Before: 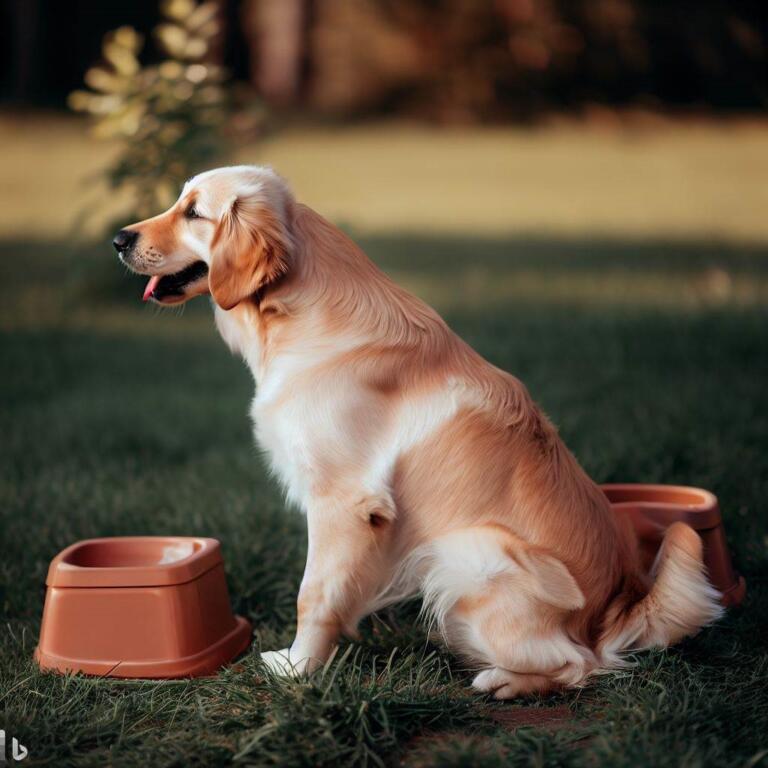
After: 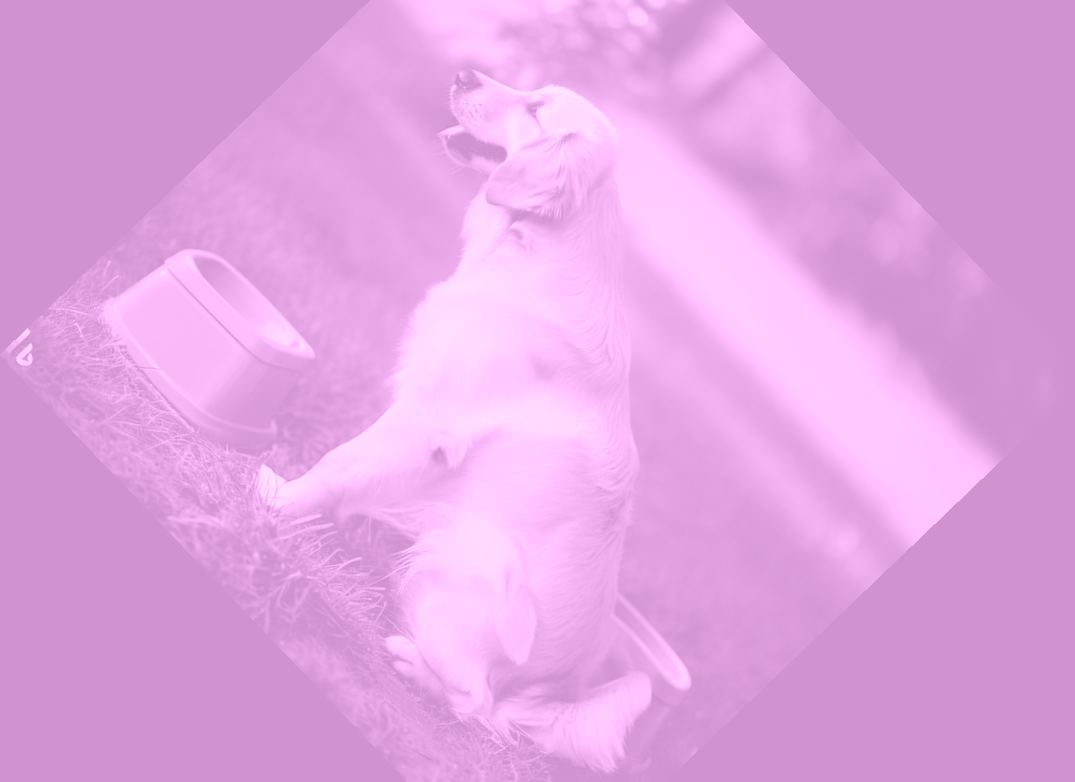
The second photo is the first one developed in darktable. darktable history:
crop and rotate: angle -46.26°, top 16.234%, right 0.912%, bottom 11.704%
tone equalizer: on, module defaults
colorize: hue 331.2°, saturation 75%, source mix 30.28%, lightness 70.52%, version 1
